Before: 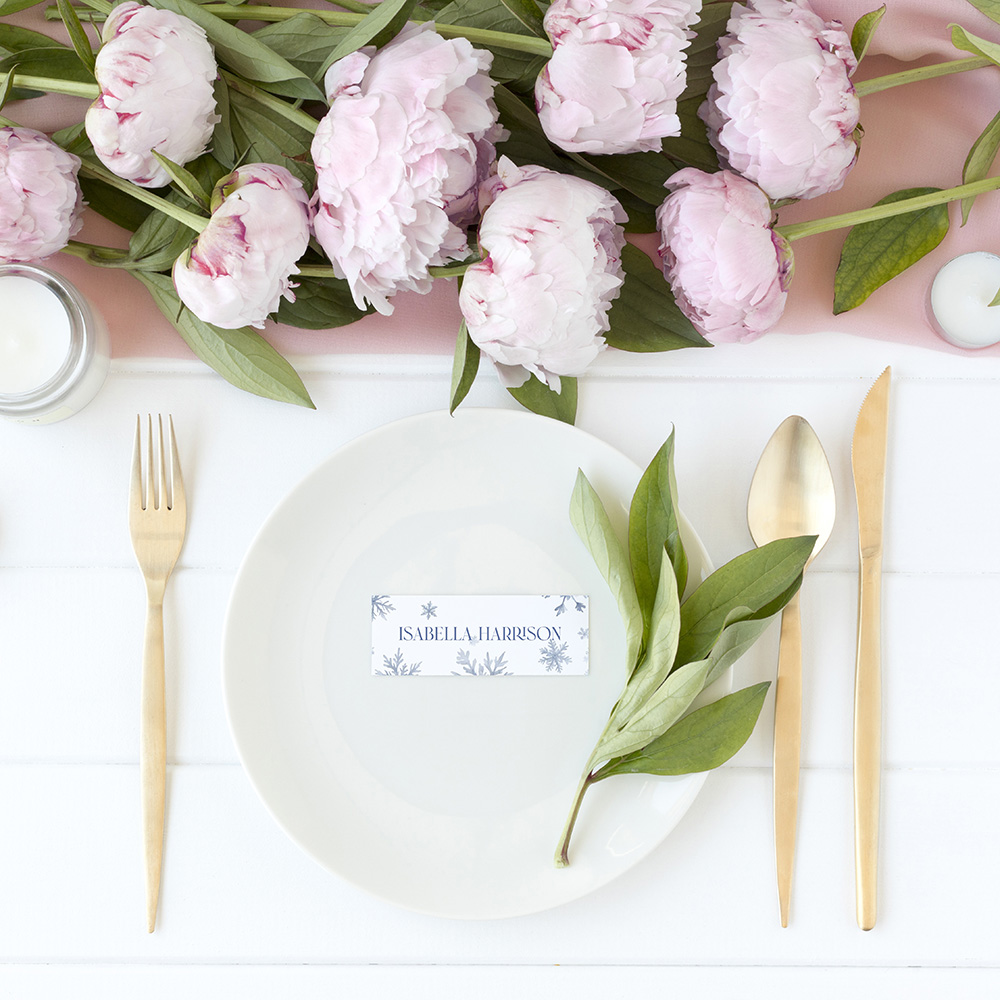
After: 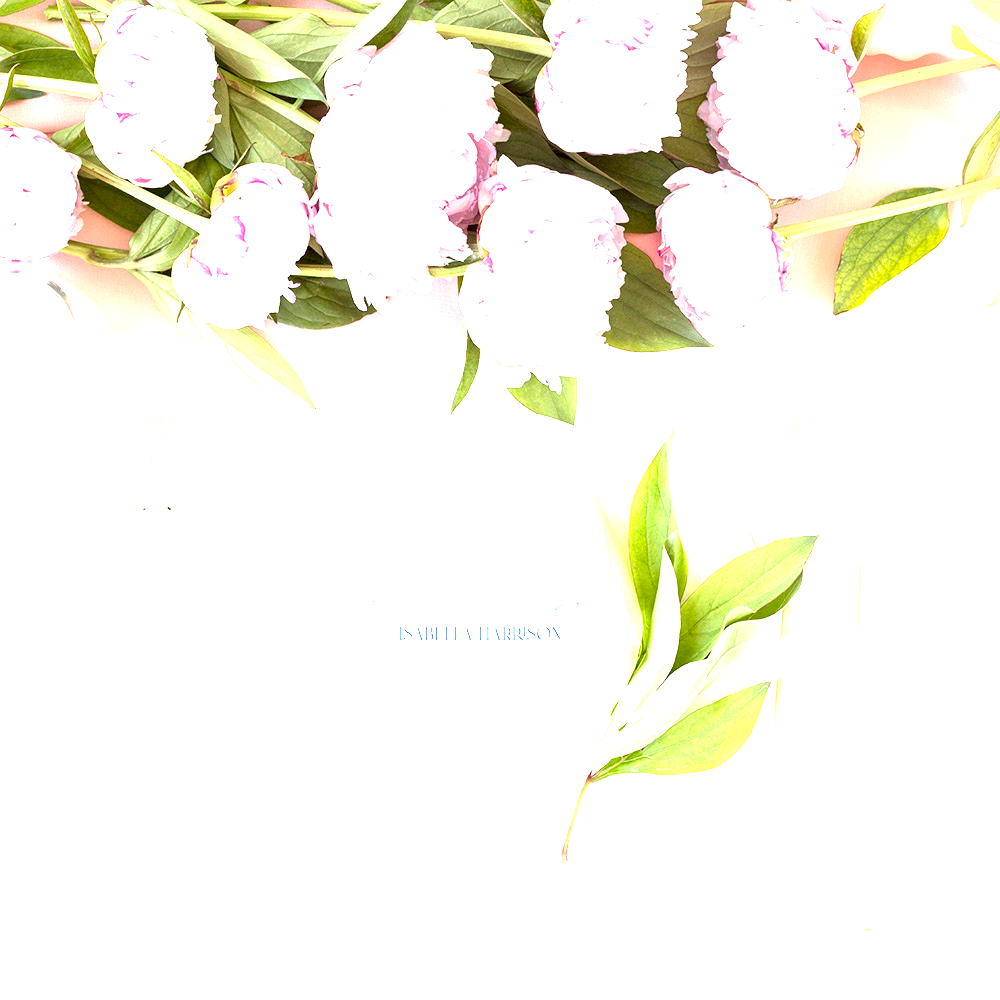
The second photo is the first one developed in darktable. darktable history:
exposure: black level correction 0, exposure 2.118 EV, compensate exposure bias true, compensate highlight preservation false
